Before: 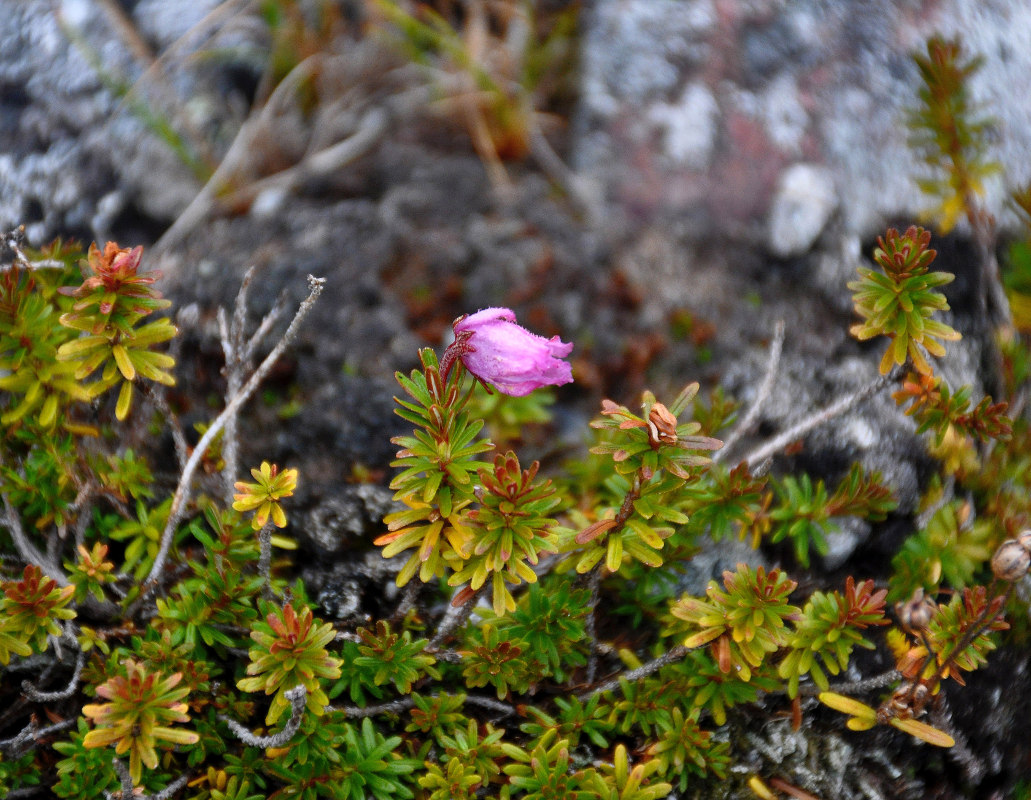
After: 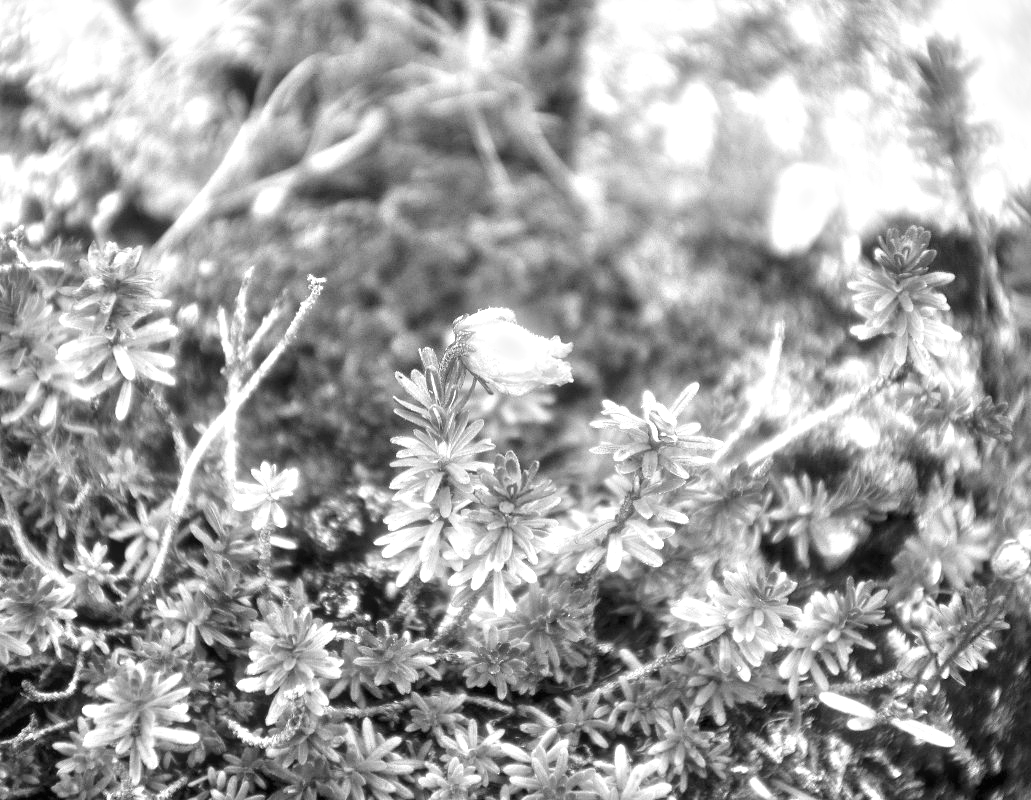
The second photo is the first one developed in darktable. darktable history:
monochrome: on, module defaults
bloom: size 3%, threshold 100%, strength 0%
white balance: red 0.967, blue 1.049
exposure: black level correction 0, exposure 1.741 EV, compensate exposure bias true, compensate highlight preservation false
